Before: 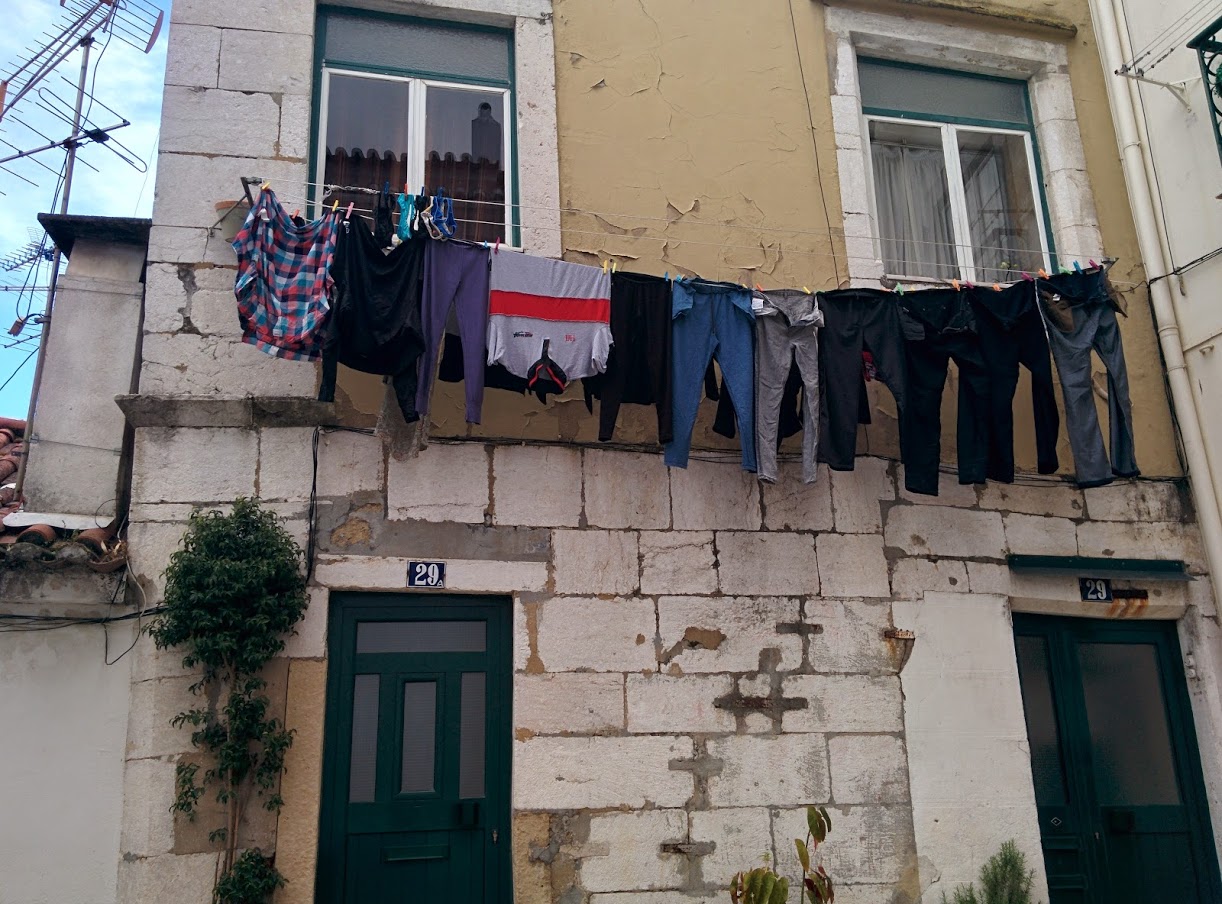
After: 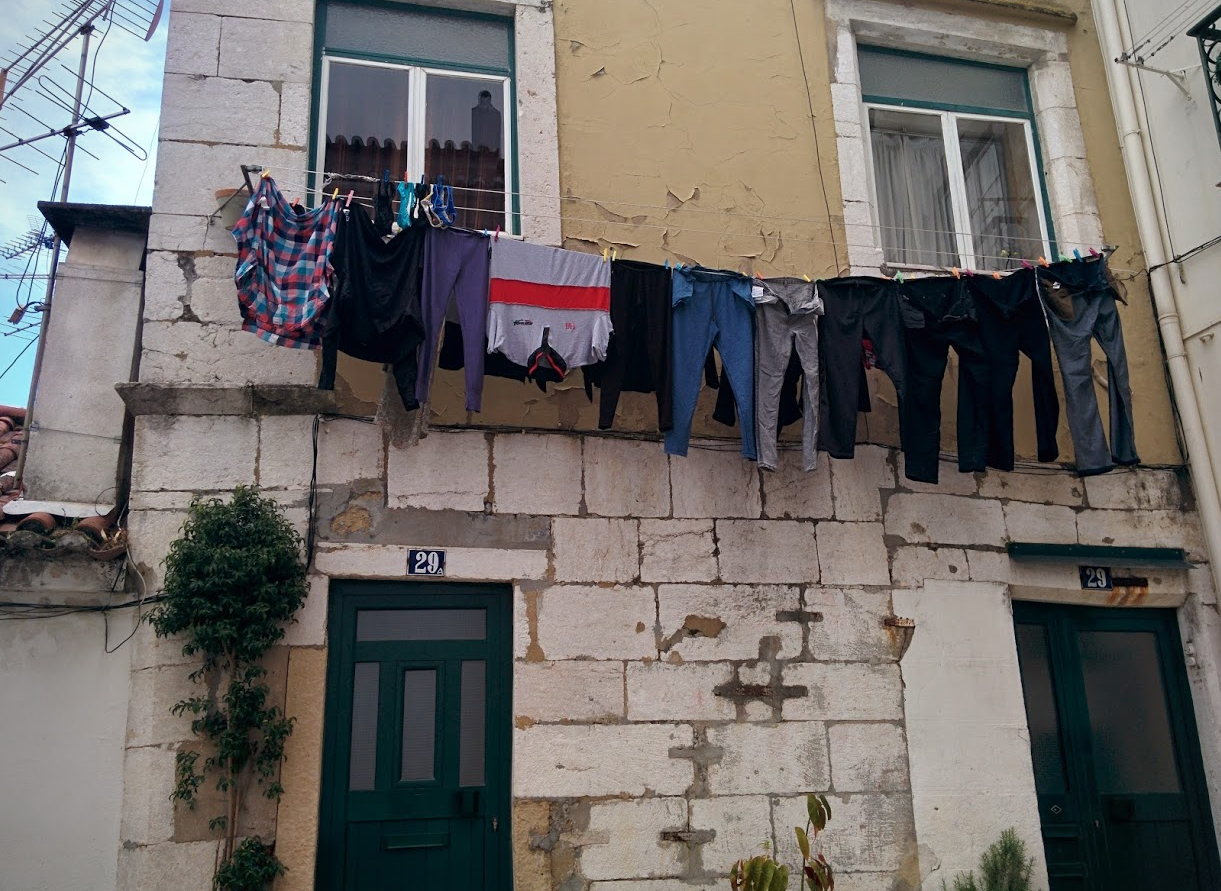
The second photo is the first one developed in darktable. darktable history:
vignetting: fall-off start 91.27%, unbound false
crop: top 1.348%, right 0.076%
